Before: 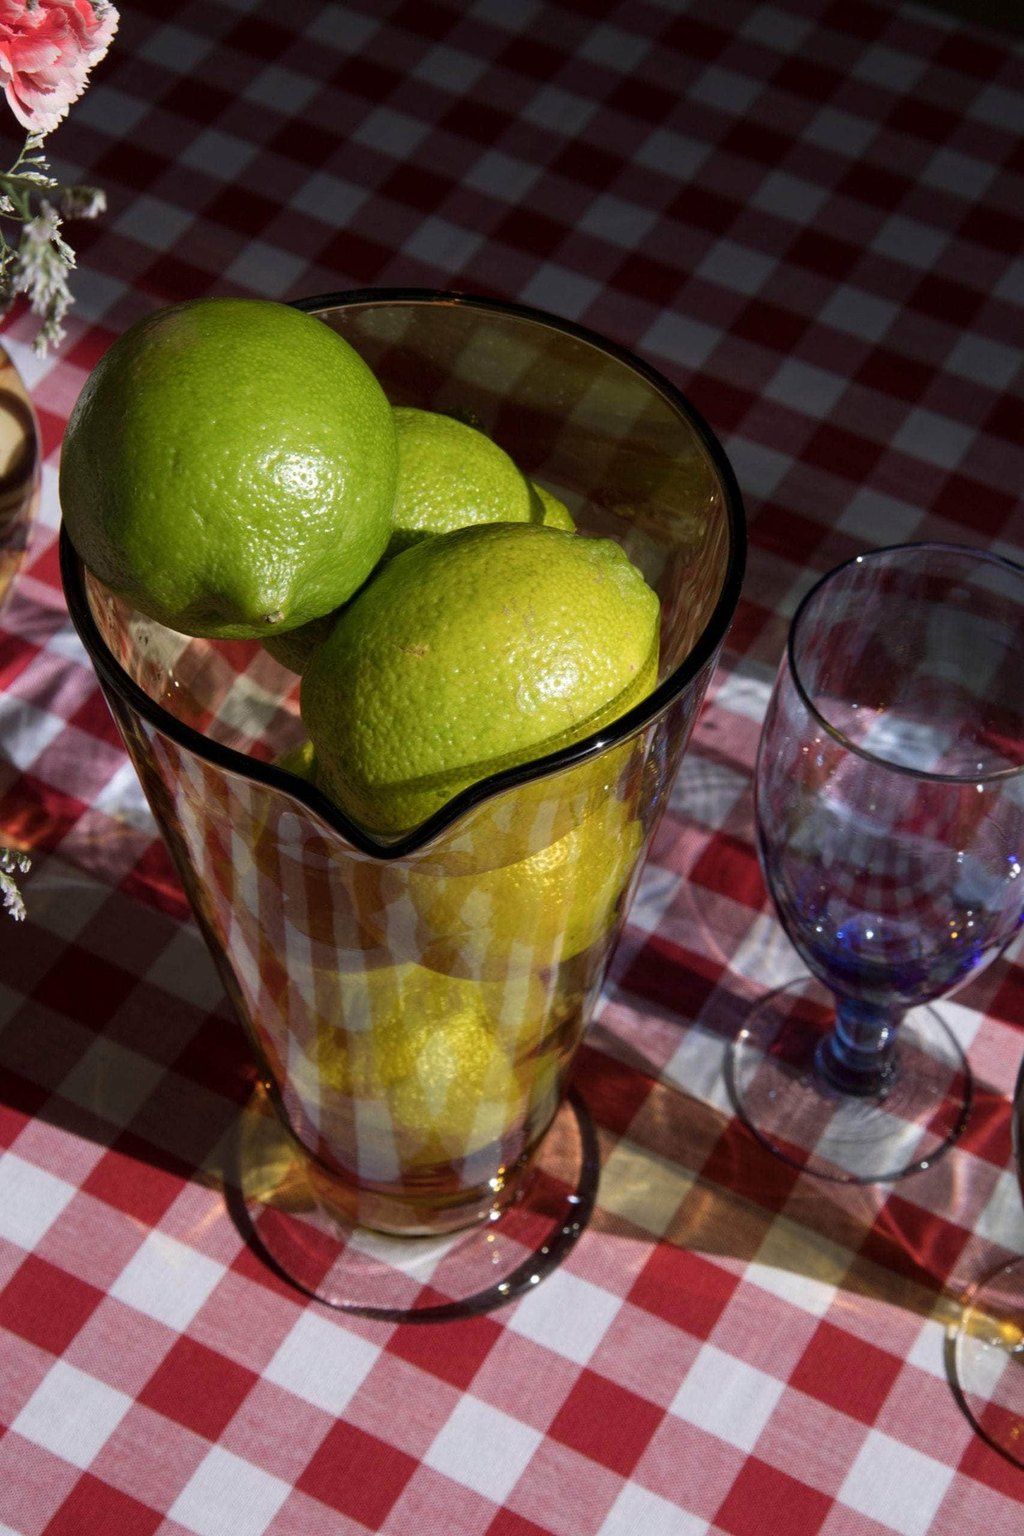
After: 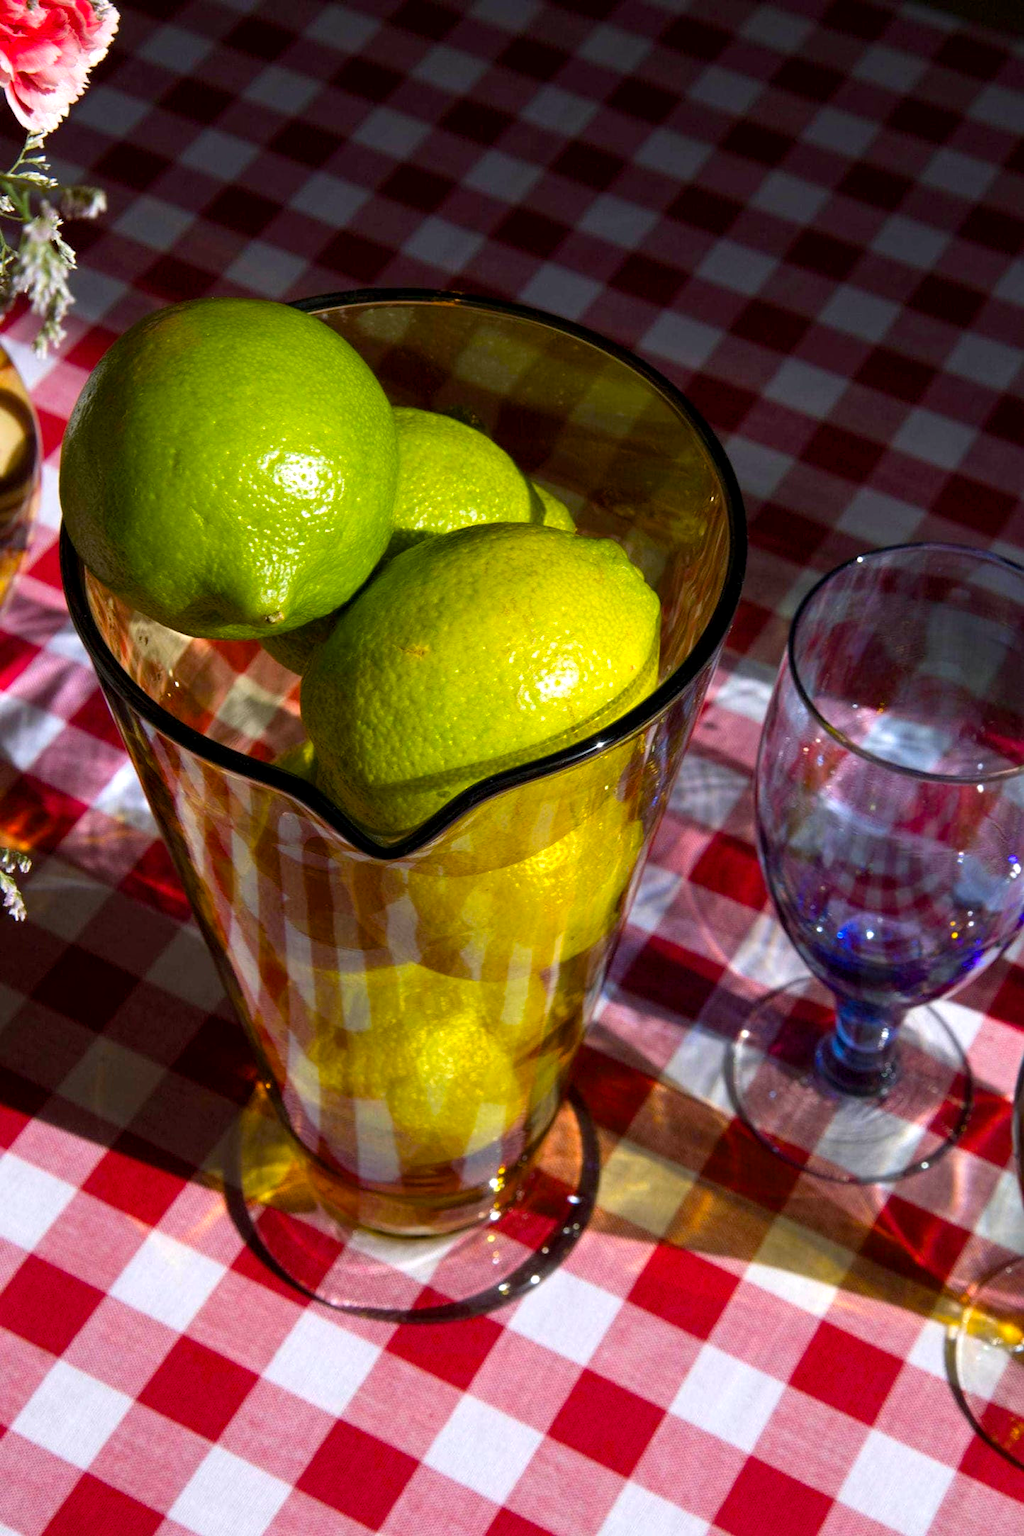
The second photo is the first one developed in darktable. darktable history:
exposure: black level correction 0.001, exposure 0.5 EV, compensate exposure bias true, compensate highlight preservation false
color balance rgb: linear chroma grading › global chroma 15%, perceptual saturation grading › global saturation 30%
